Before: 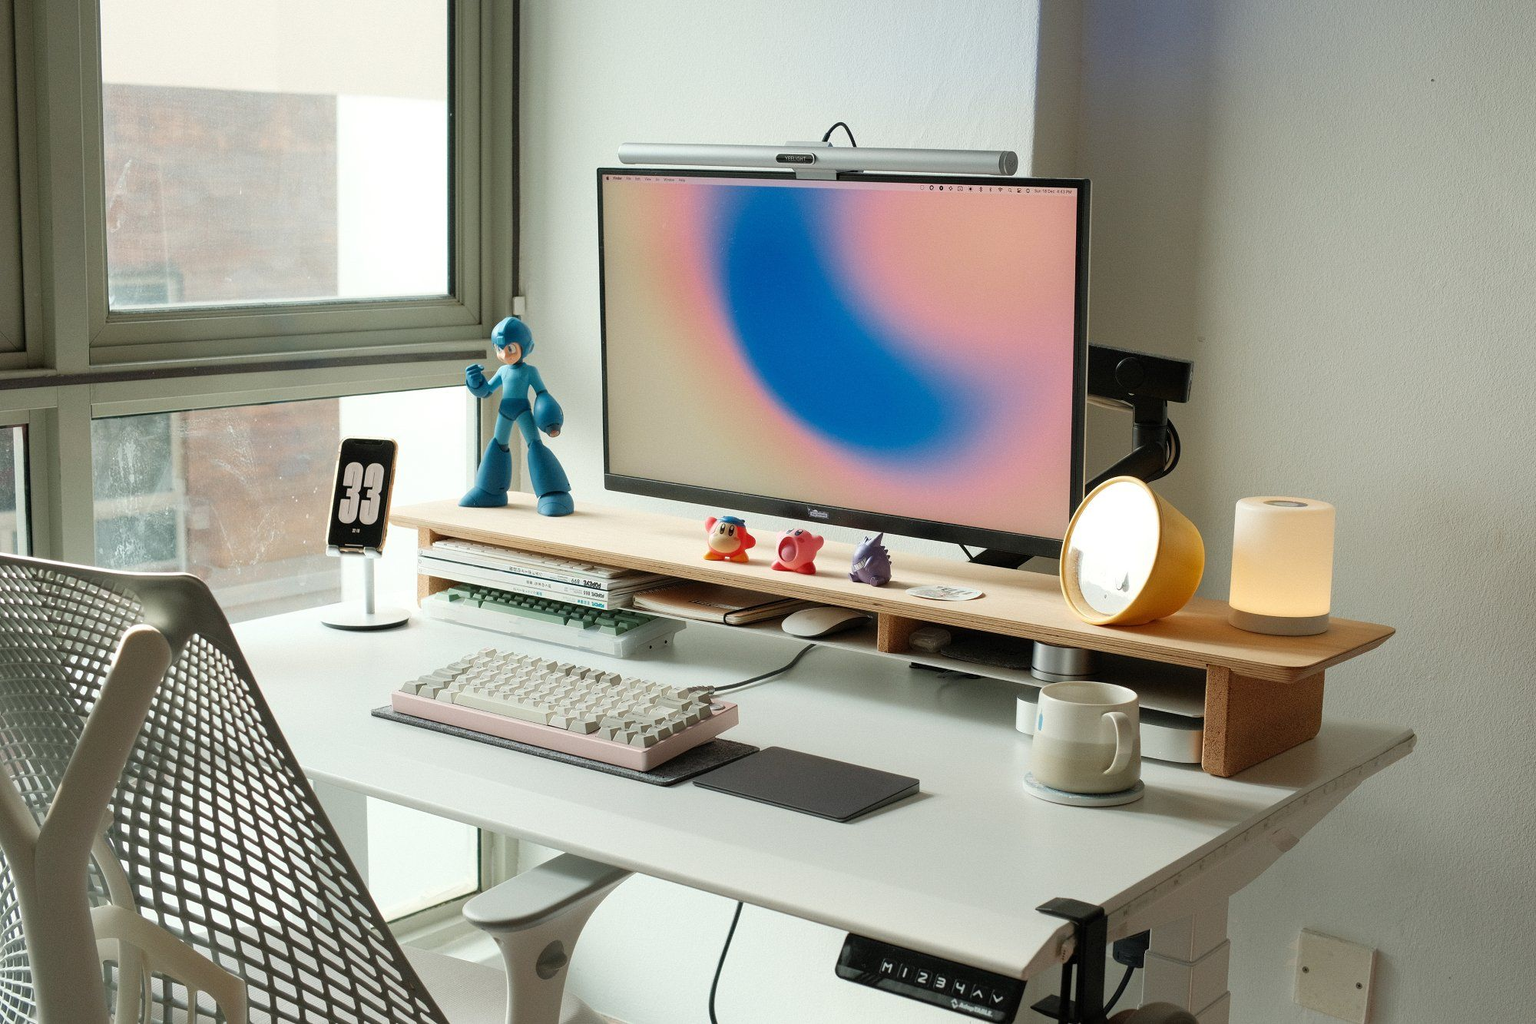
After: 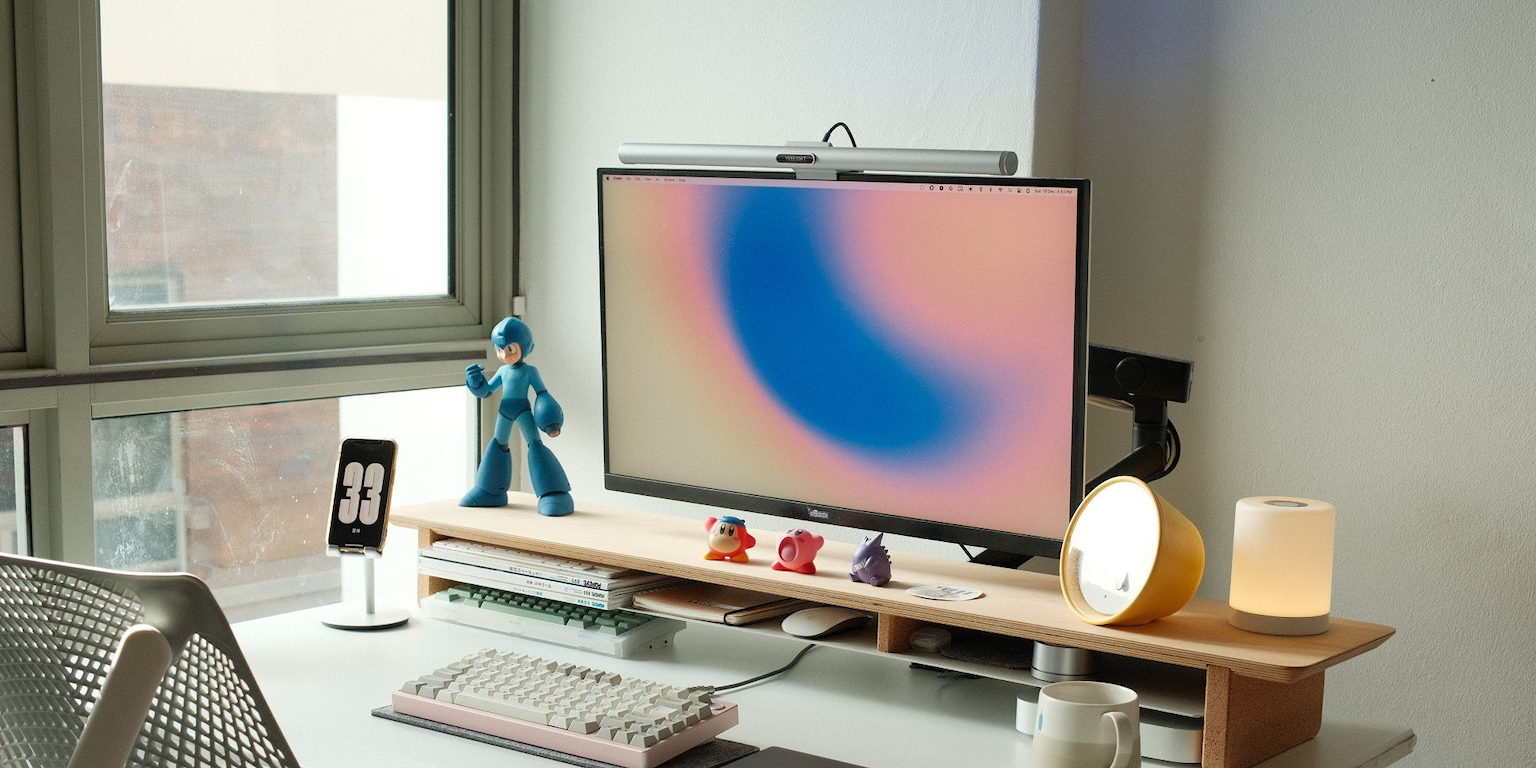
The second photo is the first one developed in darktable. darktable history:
crop: bottom 24.9%
